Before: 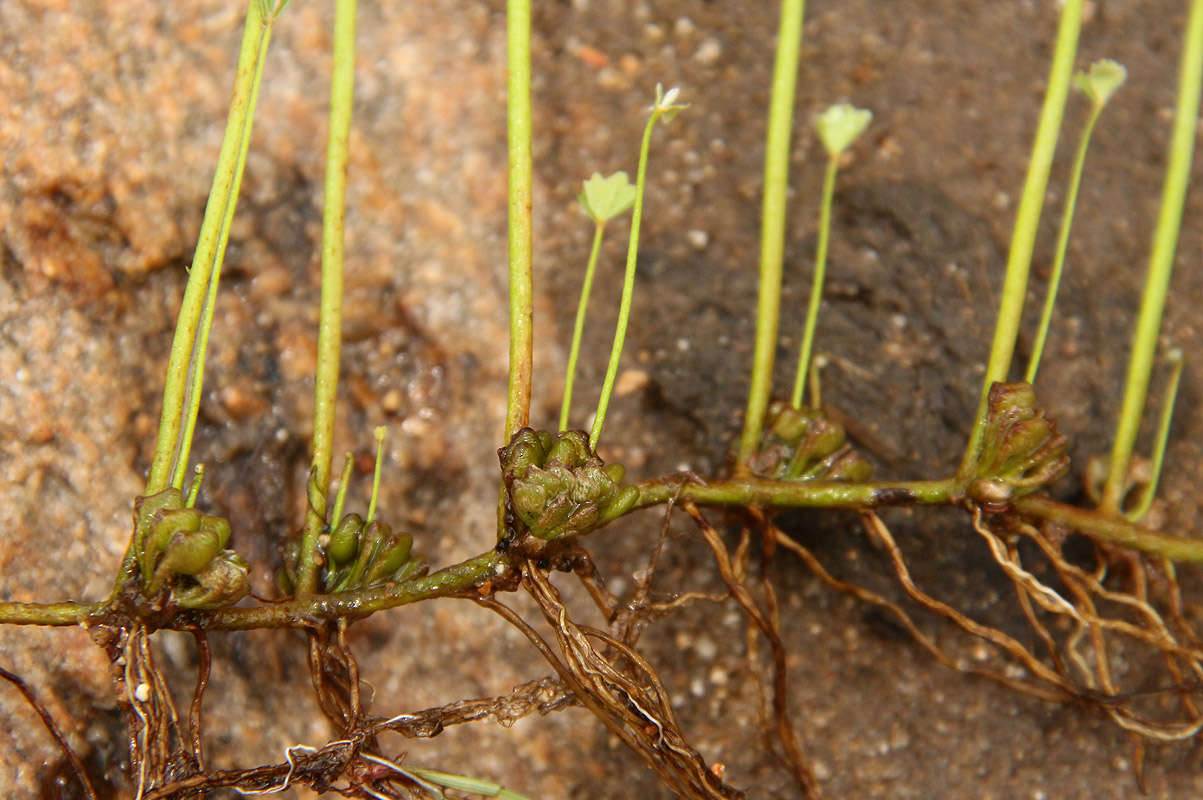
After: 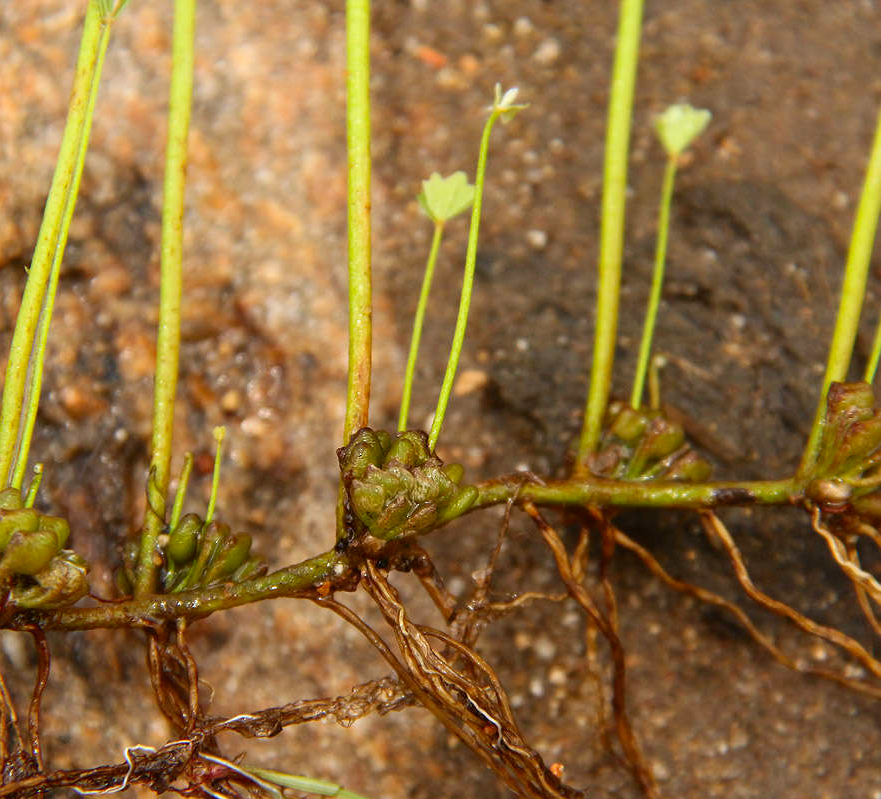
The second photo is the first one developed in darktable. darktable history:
crop: left 13.443%, right 13.31%
contrast brightness saturation: contrast 0.04, saturation 0.16
